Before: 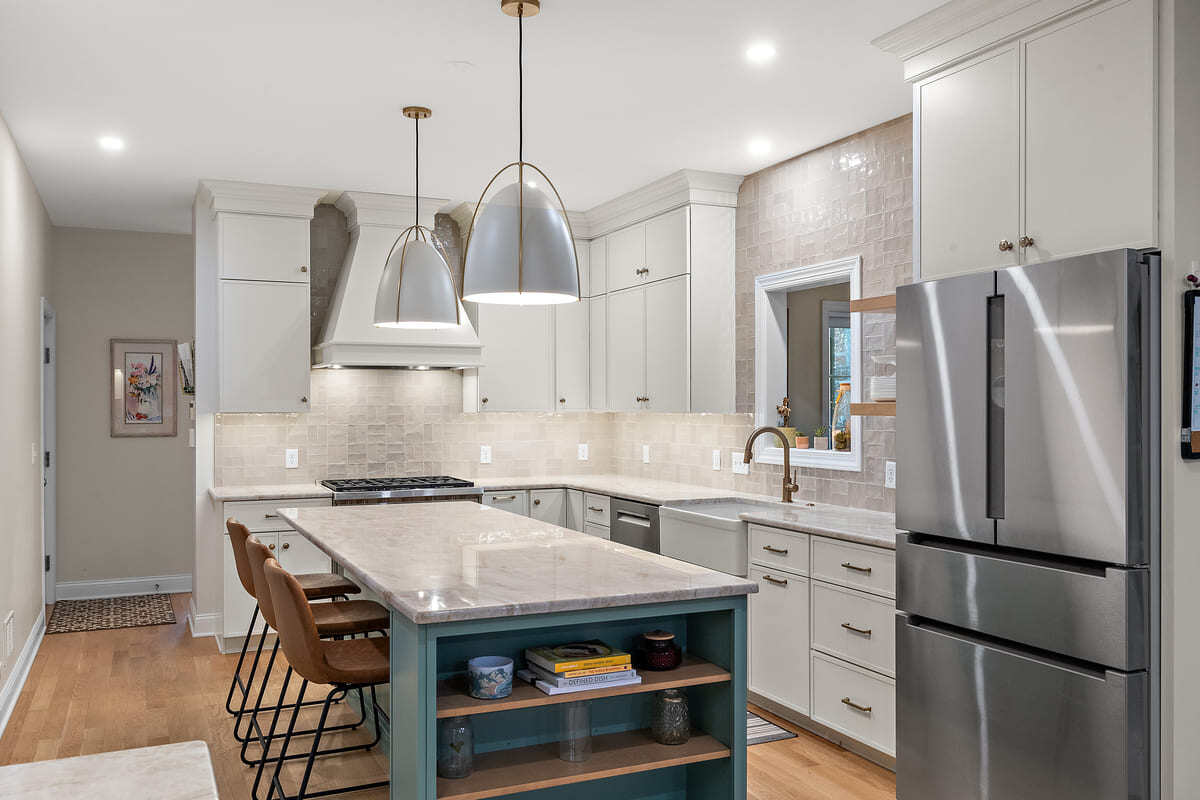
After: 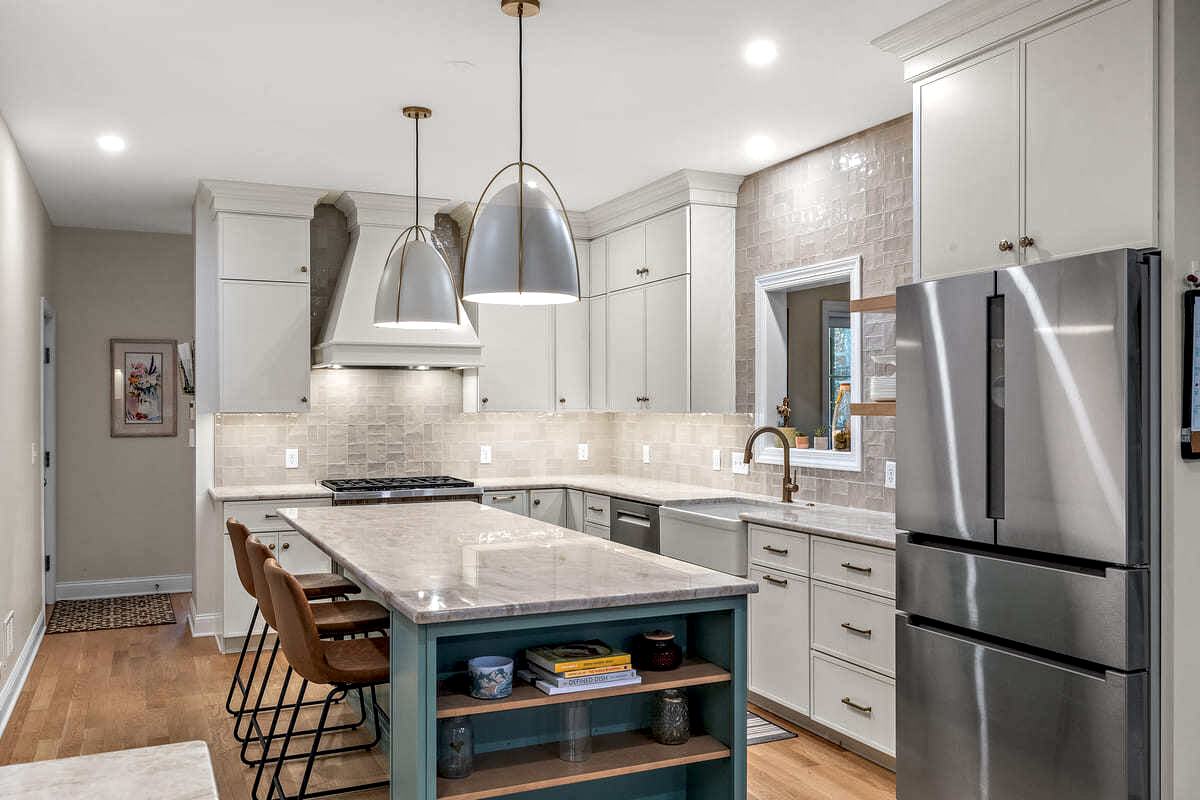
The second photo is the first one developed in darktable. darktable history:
local contrast: detail 142%
tone equalizer: -7 EV 0.201 EV, -6 EV 0.104 EV, -5 EV 0.106 EV, -4 EV 0.061 EV, -2 EV -0.018 EV, -1 EV -0.061 EV, +0 EV -0.039 EV
